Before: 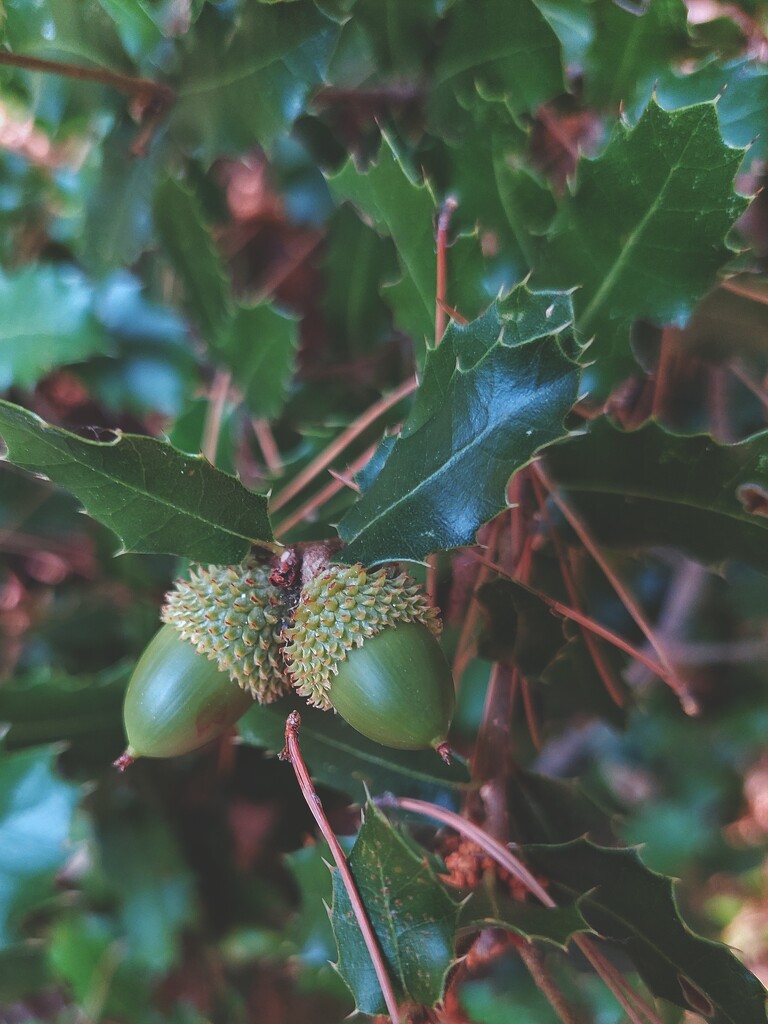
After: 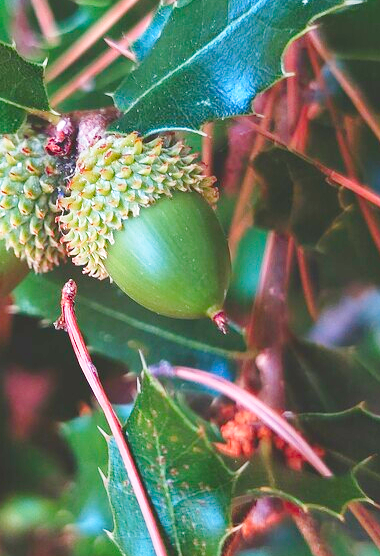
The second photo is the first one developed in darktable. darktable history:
exposure: black level correction 0.005, exposure 0.417 EV, compensate highlight preservation false
contrast brightness saturation: brightness -0.029, saturation 0.368
crop: left 29.267%, top 42.184%, right 21.153%, bottom 3.482%
base curve: curves: ch0 [(0, 0) (0.005, 0.002) (0.15, 0.3) (0.4, 0.7) (0.75, 0.95) (1, 1)], preserve colors none
